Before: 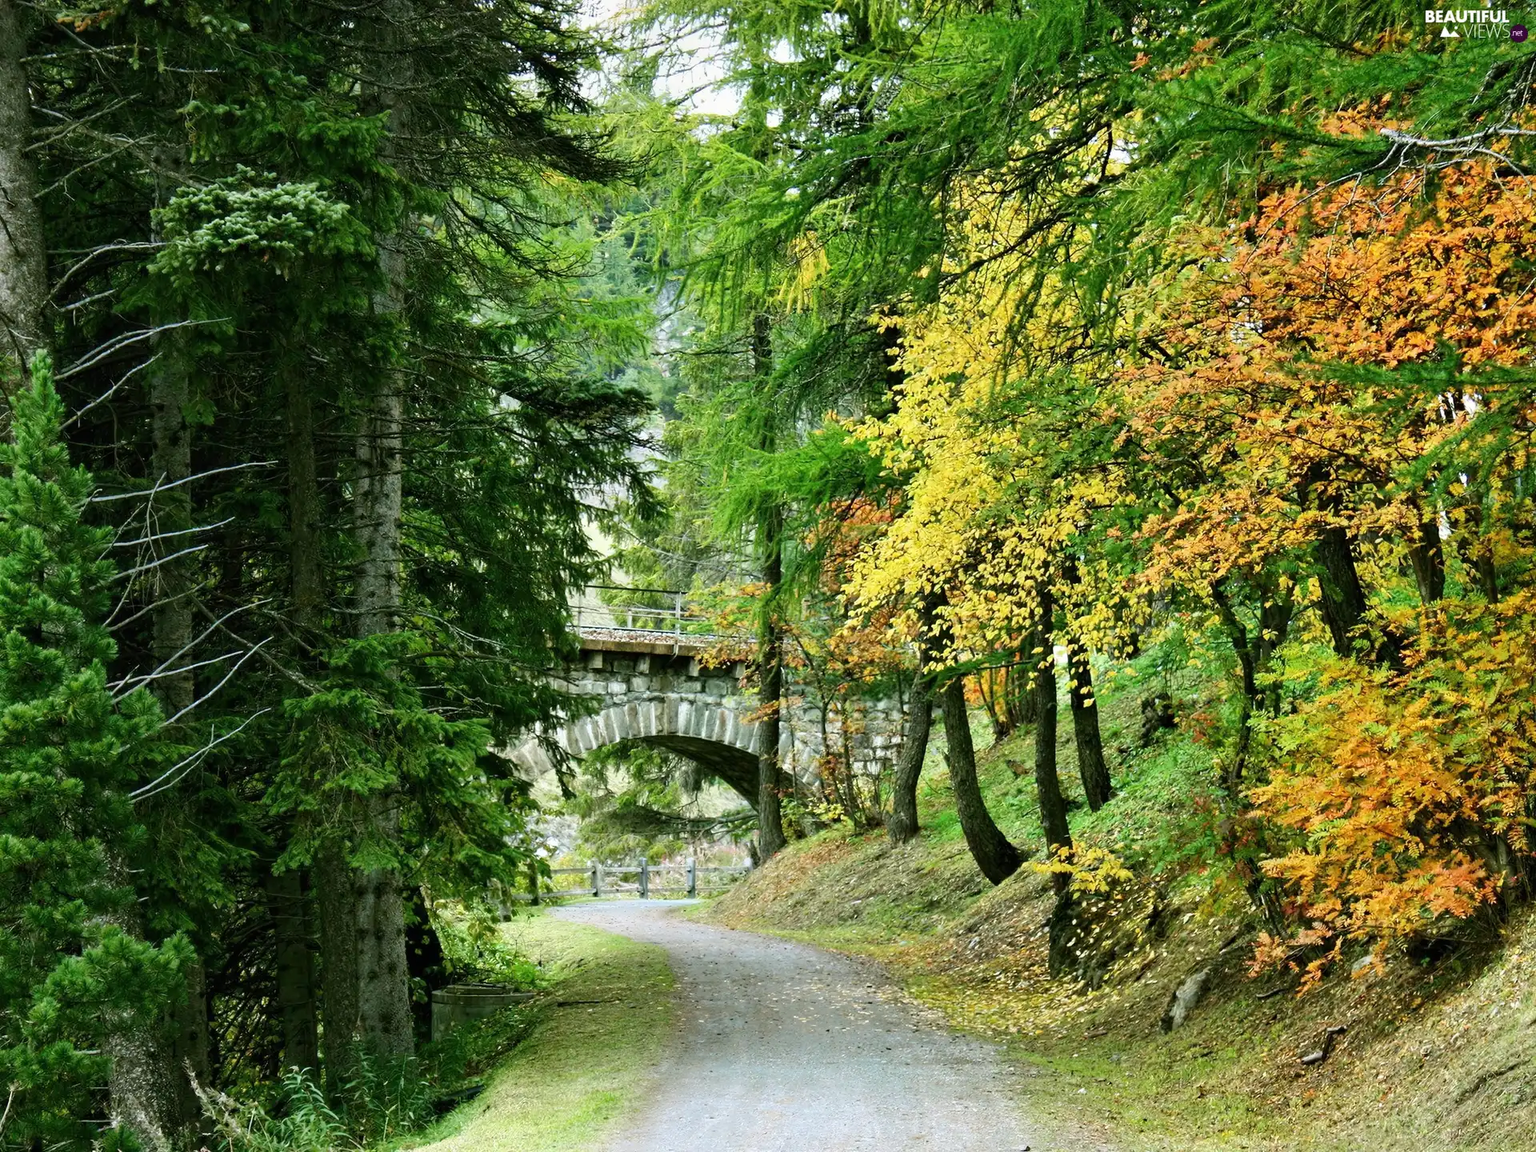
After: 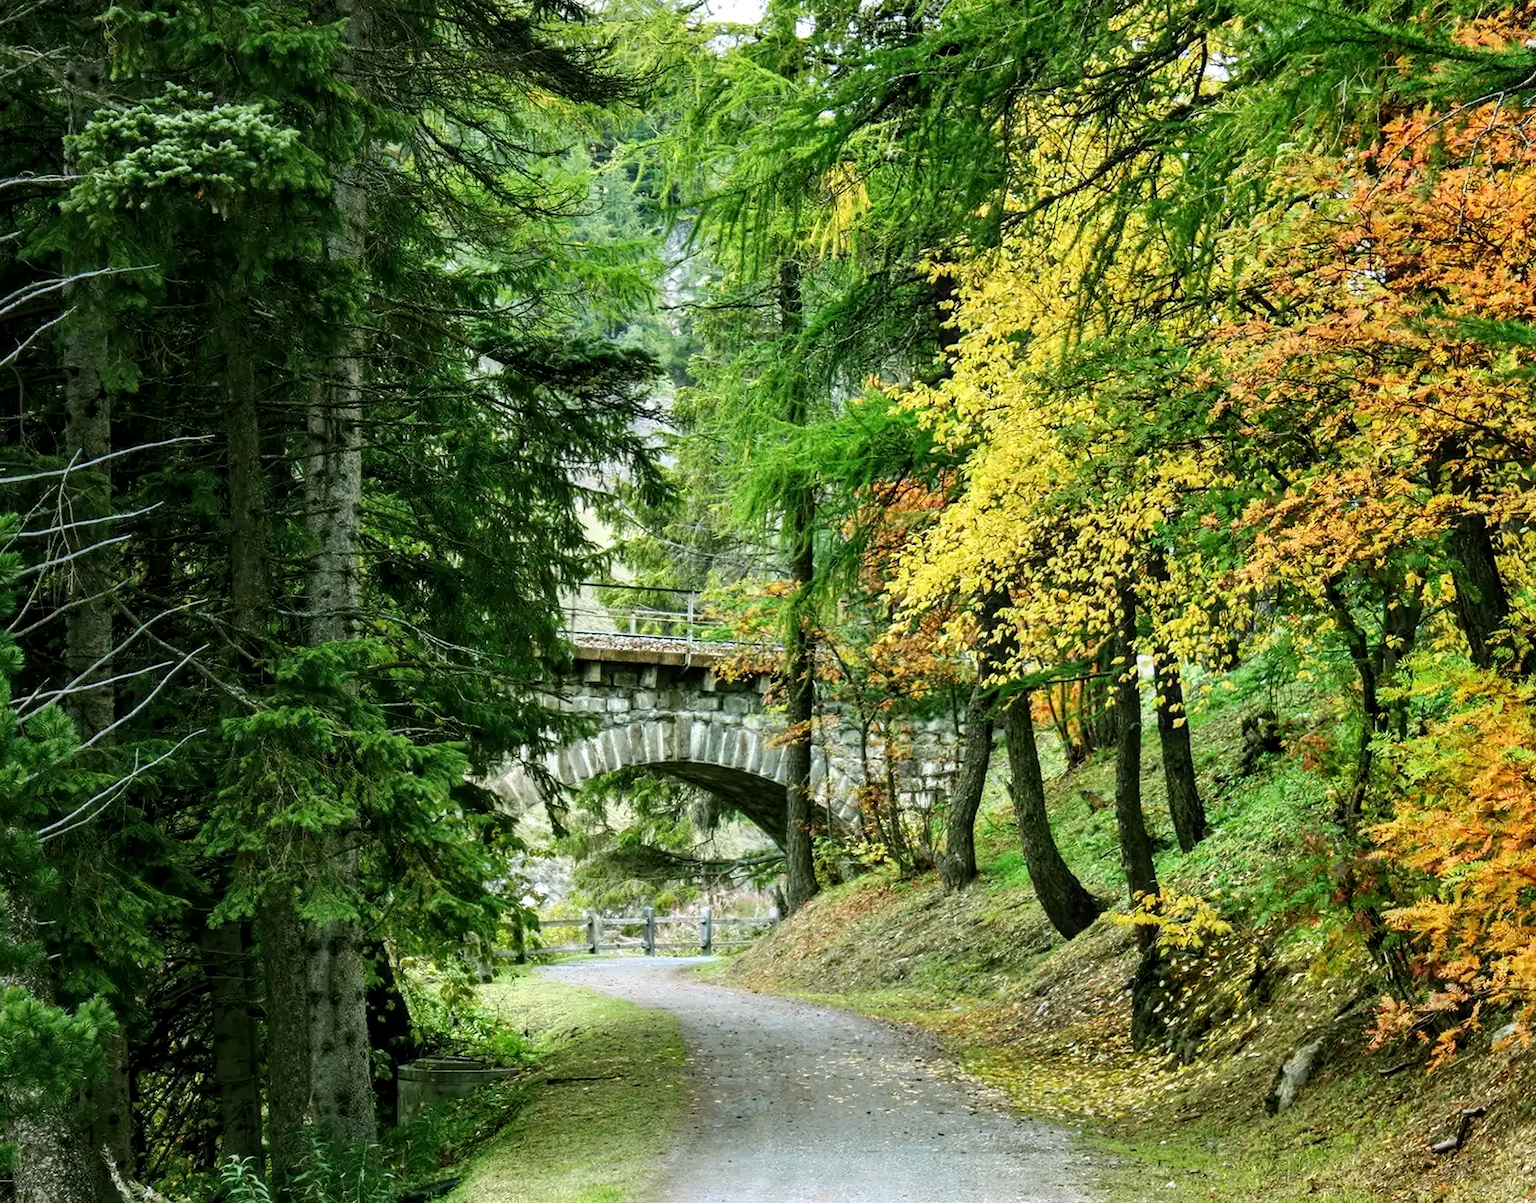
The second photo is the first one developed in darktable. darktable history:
local contrast: on, module defaults
crop: left 6.369%, top 8.274%, right 9.55%, bottom 3.811%
